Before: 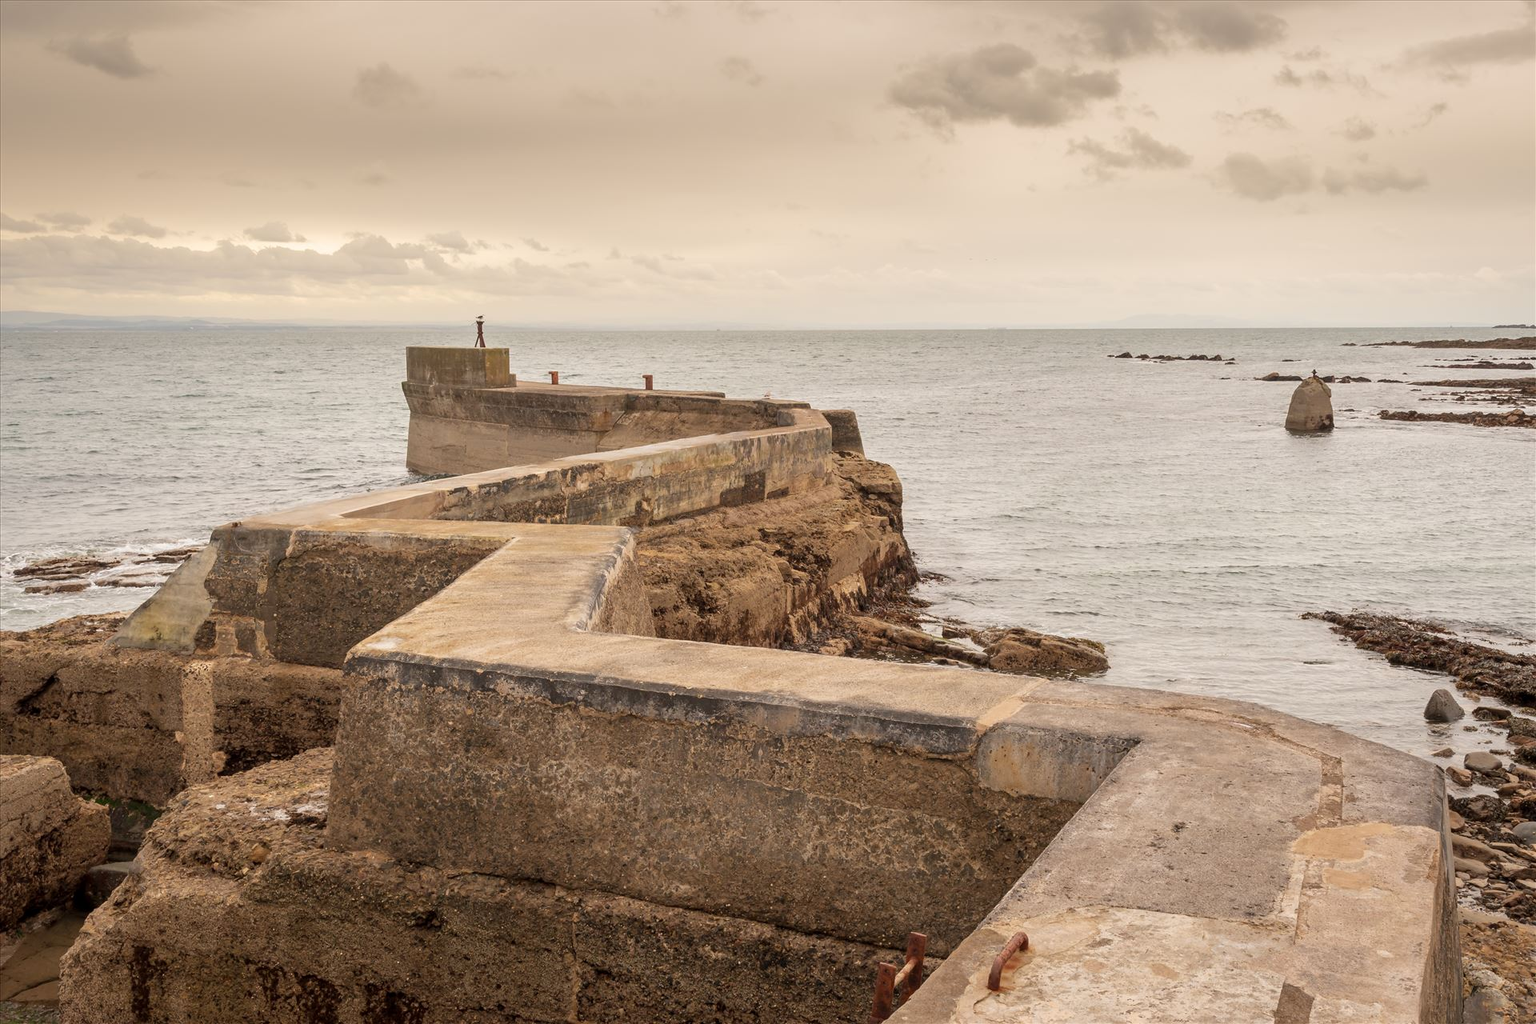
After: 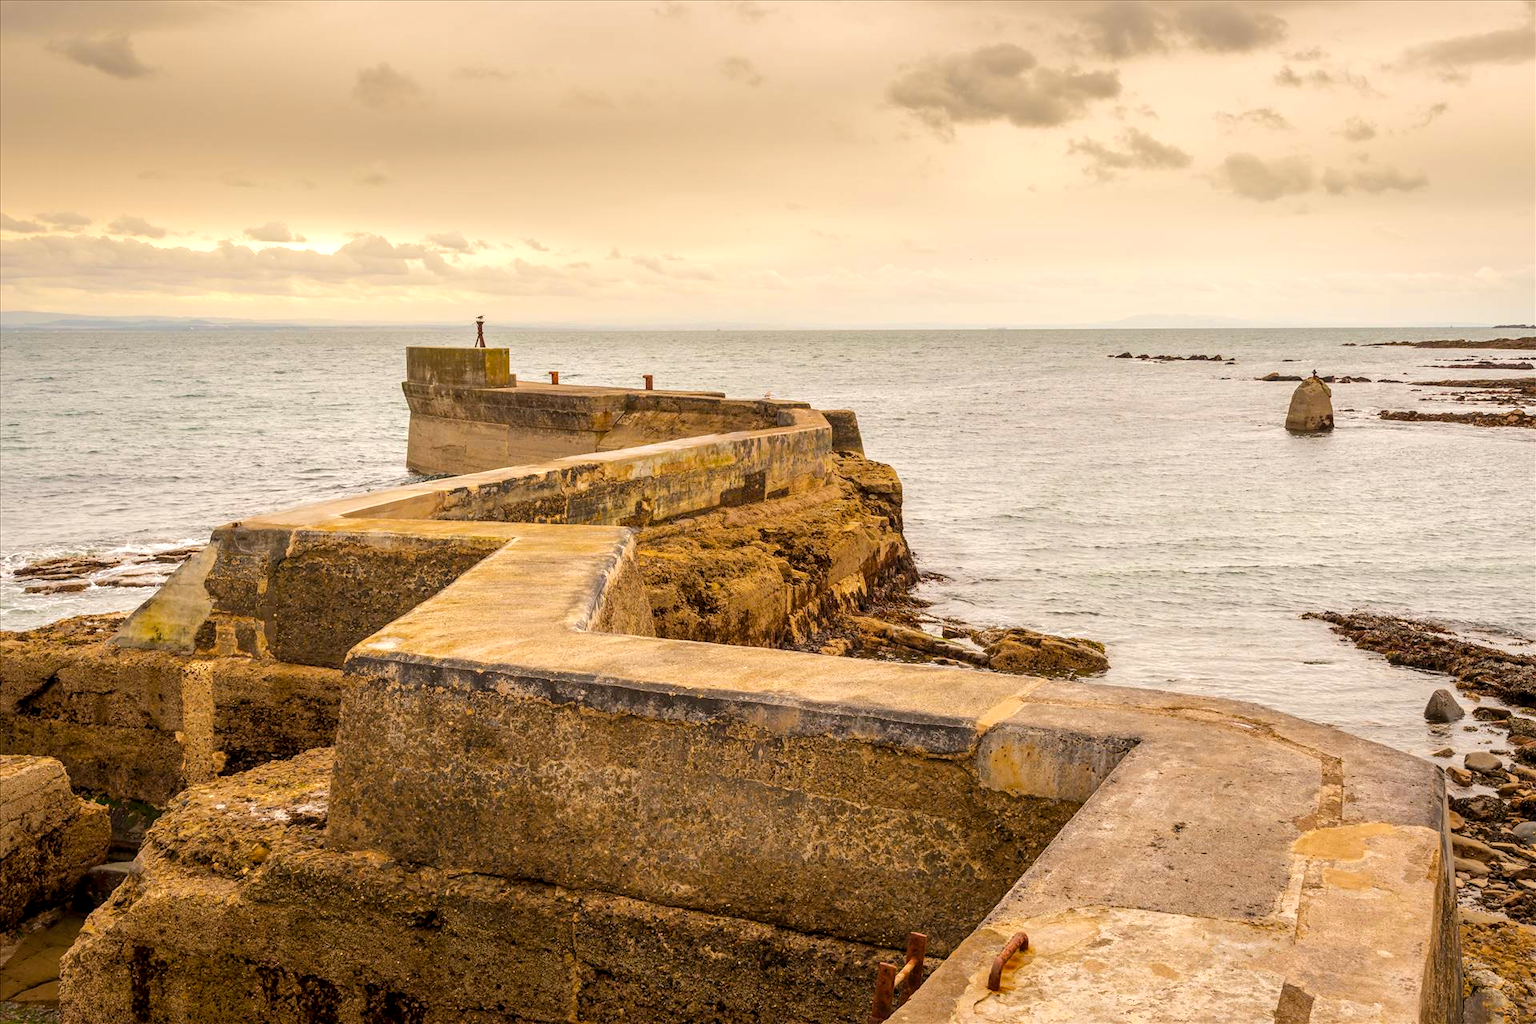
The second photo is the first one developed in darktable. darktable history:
contrast brightness saturation: saturation -0.053
tone equalizer: on, module defaults
local contrast: on, module defaults
color balance rgb: perceptual saturation grading › global saturation 29.487%, perceptual brilliance grading › highlights 5.908%, perceptual brilliance grading › mid-tones 18.011%, perceptual brilliance grading › shadows -5.569%, global vibrance 45.386%
